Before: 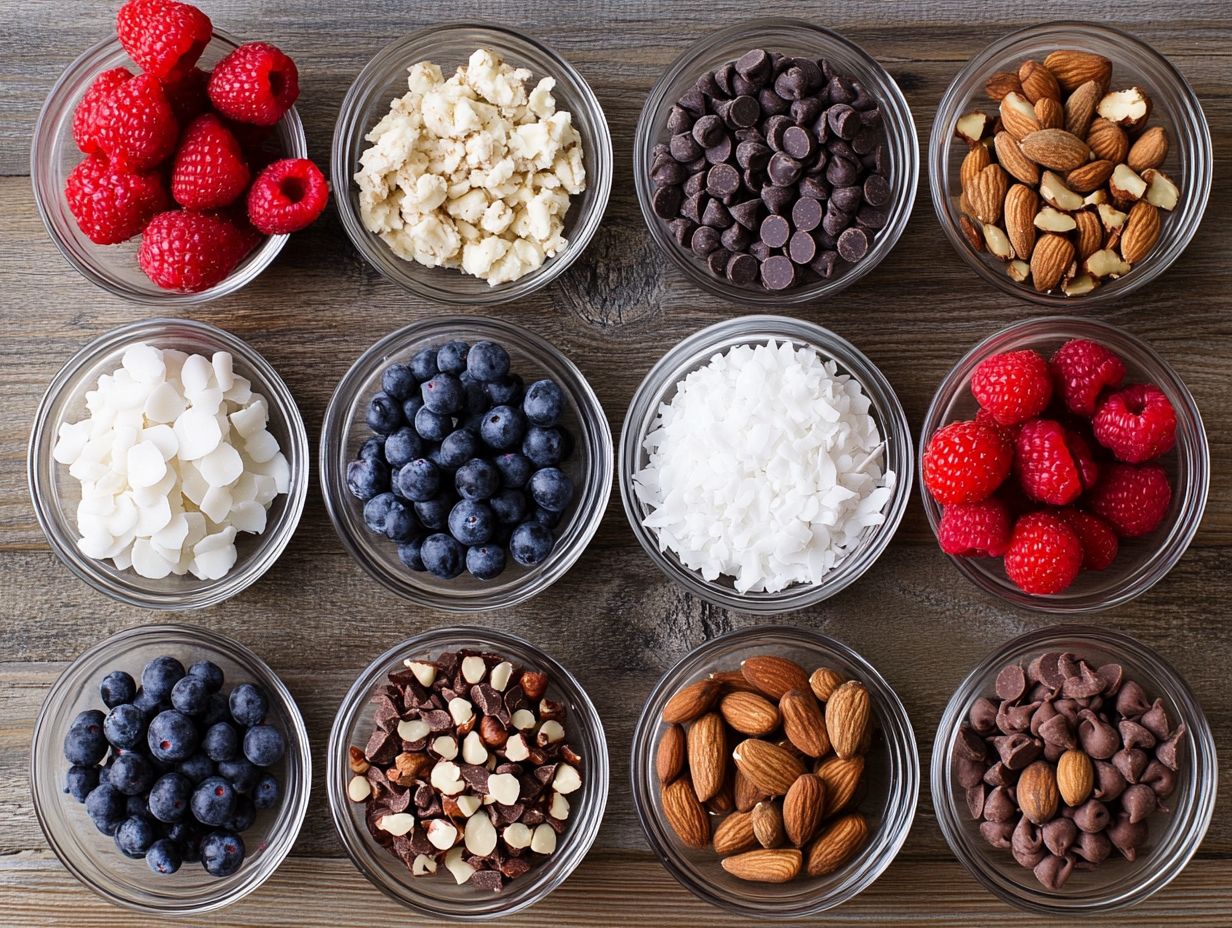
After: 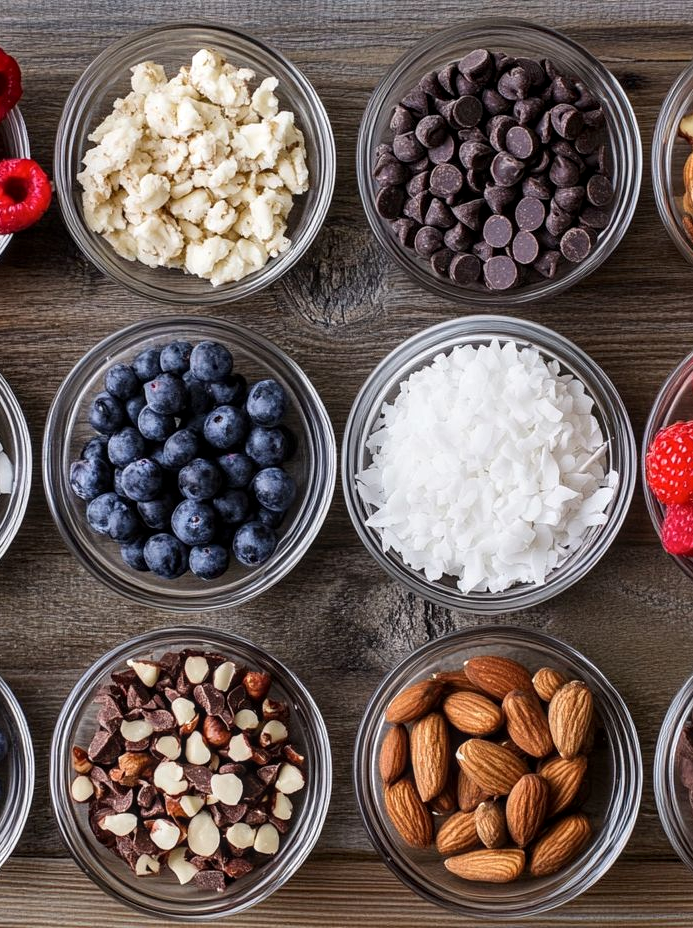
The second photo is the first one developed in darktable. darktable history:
local contrast: on, module defaults
crop and rotate: left 22.516%, right 21.234%
